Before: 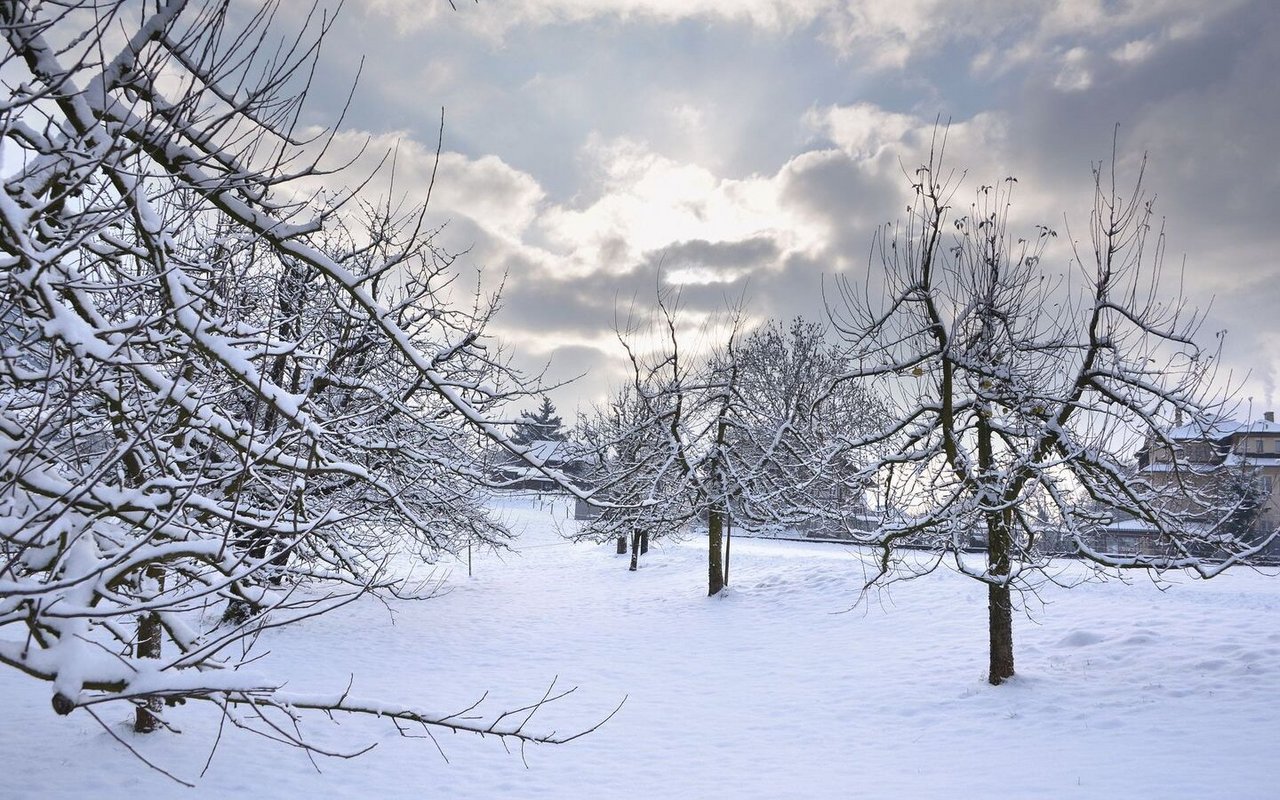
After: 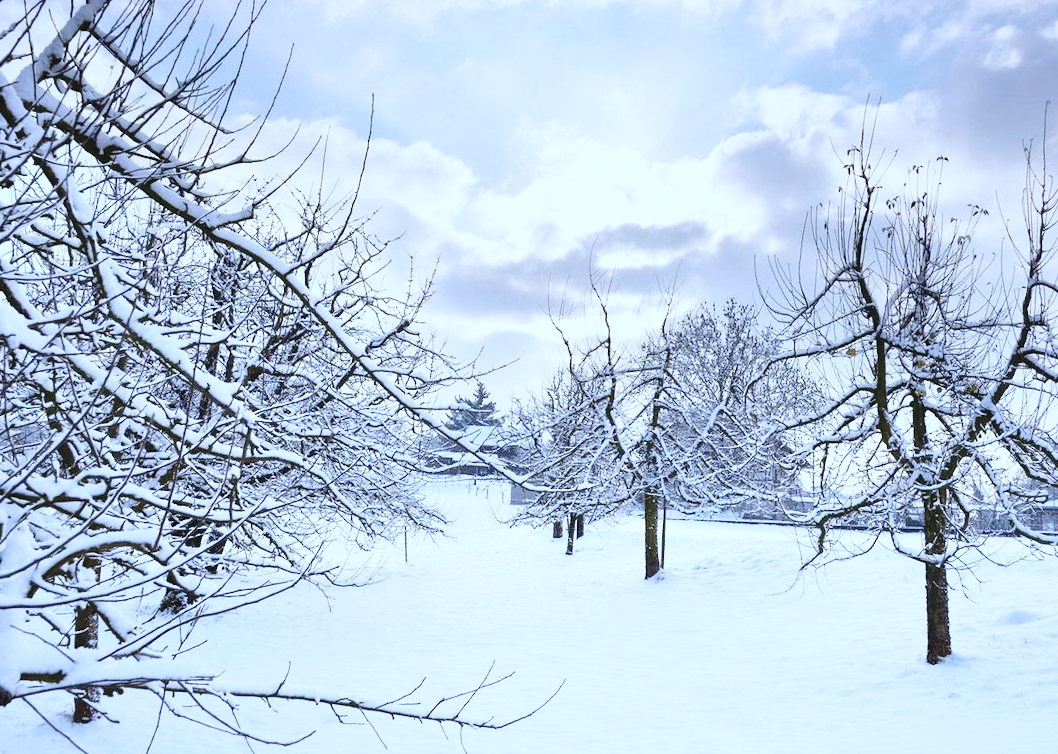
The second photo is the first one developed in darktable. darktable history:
crop and rotate: angle 0.746°, left 4.249%, top 1.117%, right 11.349%, bottom 2.564%
color correction: highlights a* -2.32, highlights b* -18.12
base curve: curves: ch0 [(0, 0) (0.028, 0.03) (0.121, 0.232) (0.46, 0.748) (0.859, 0.968) (1, 1)], preserve colors none
